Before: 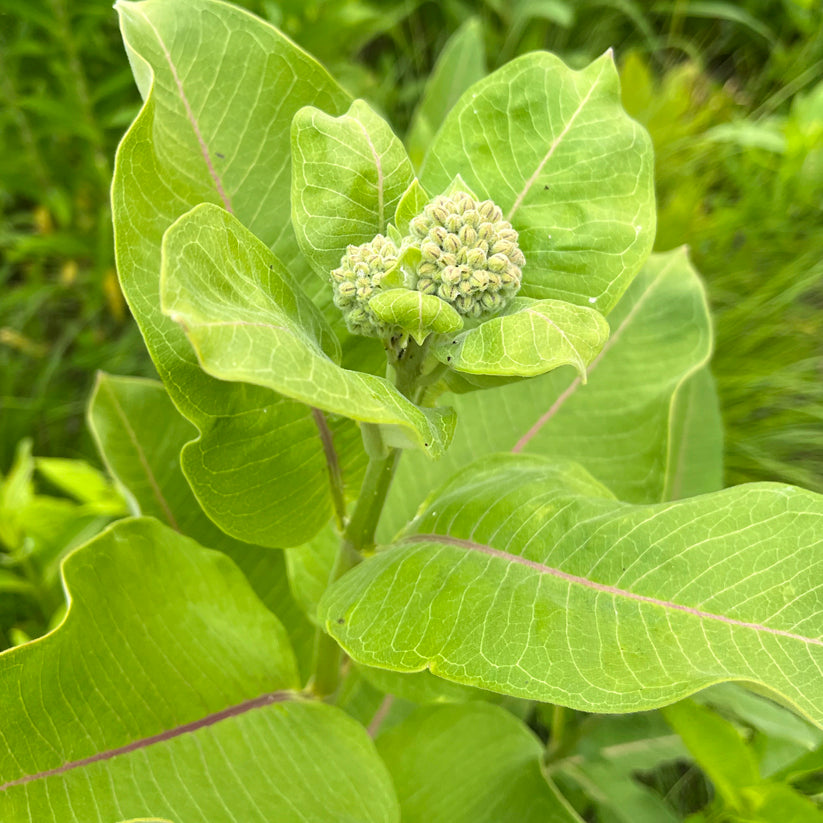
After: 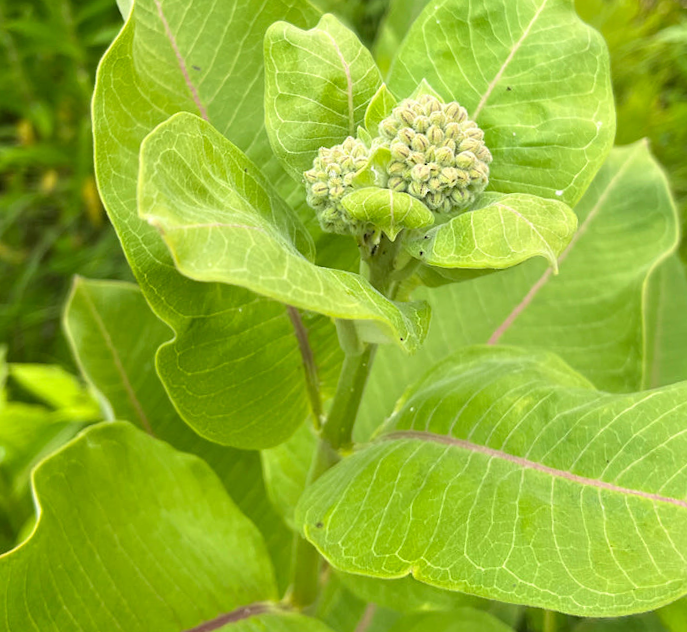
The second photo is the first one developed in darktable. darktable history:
crop: top 7.49%, right 9.717%, bottom 11.943%
tone equalizer: on, module defaults
rotate and perspective: rotation -1.68°, lens shift (vertical) -0.146, crop left 0.049, crop right 0.912, crop top 0.032, crop bottom 0.96
